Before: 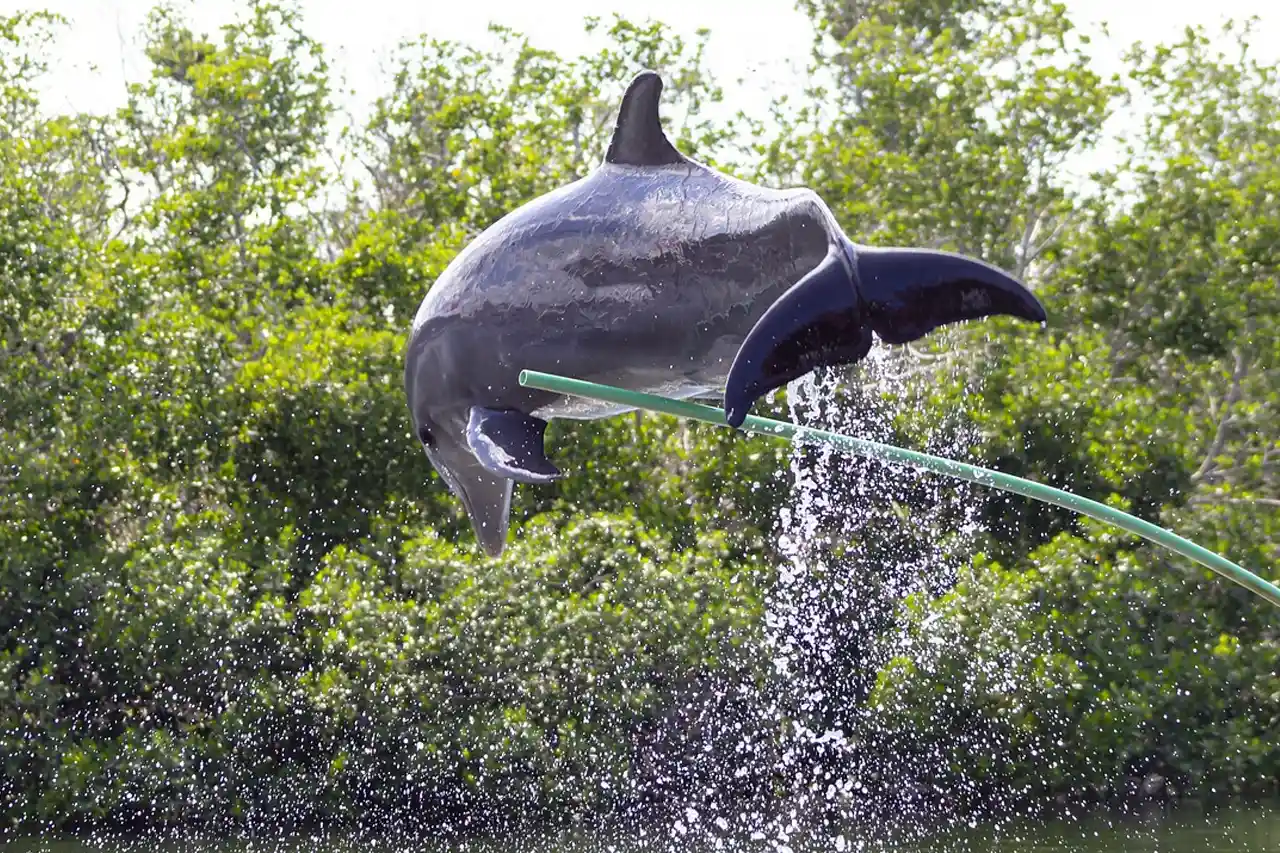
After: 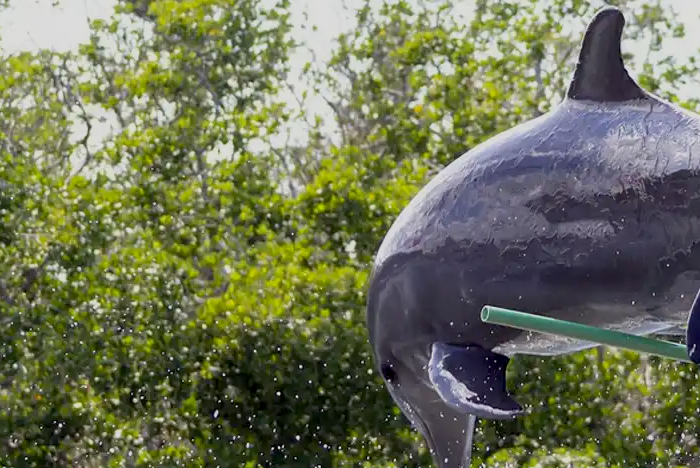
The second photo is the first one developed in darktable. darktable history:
exposure: black level correction 0.011, exposure -0.478 EV, compensate highlight preservation false
crop and rotate: left 3.047%, top 7.509%, right 42.236%, bottom 37.598%
